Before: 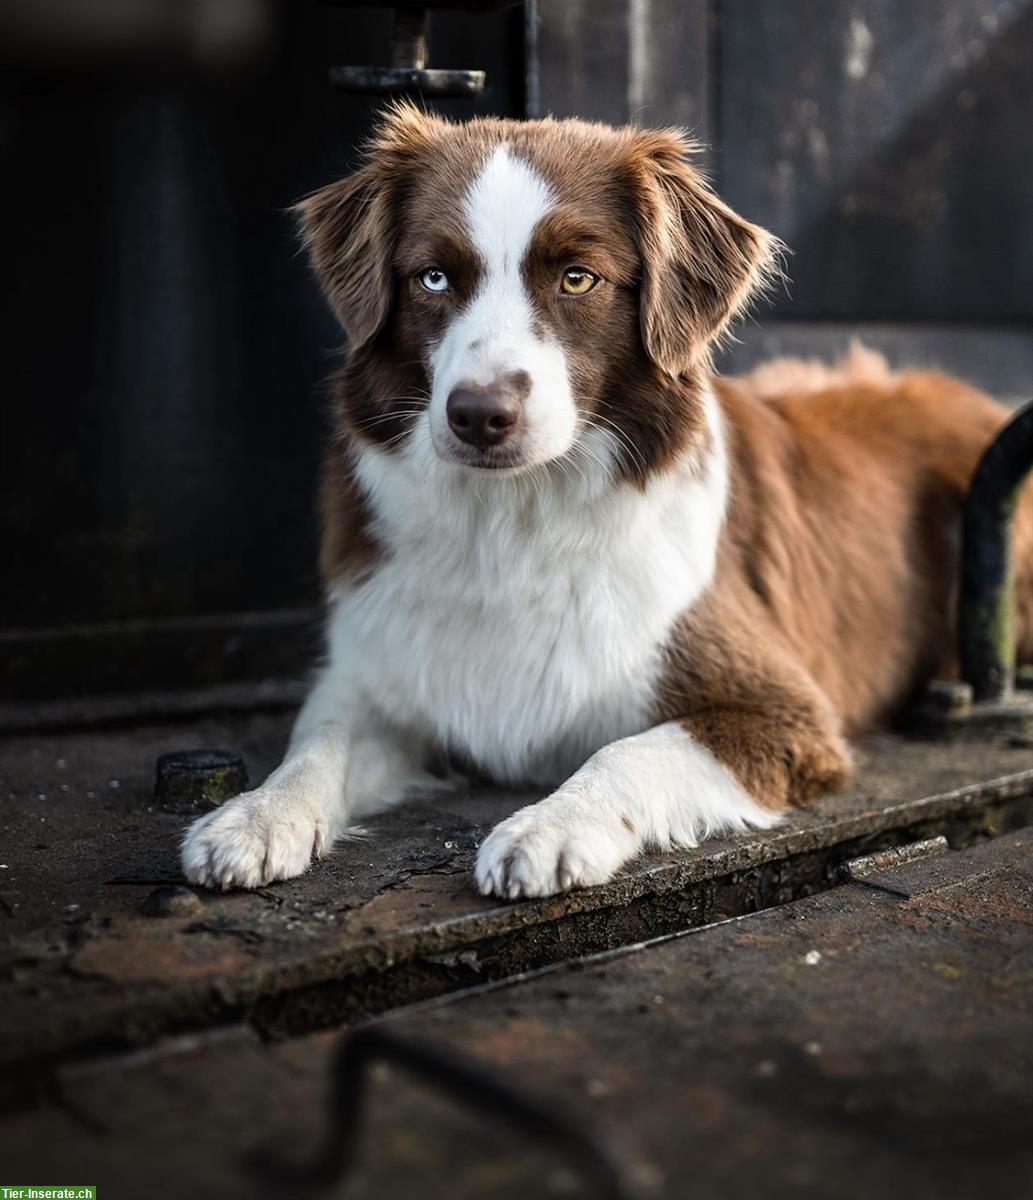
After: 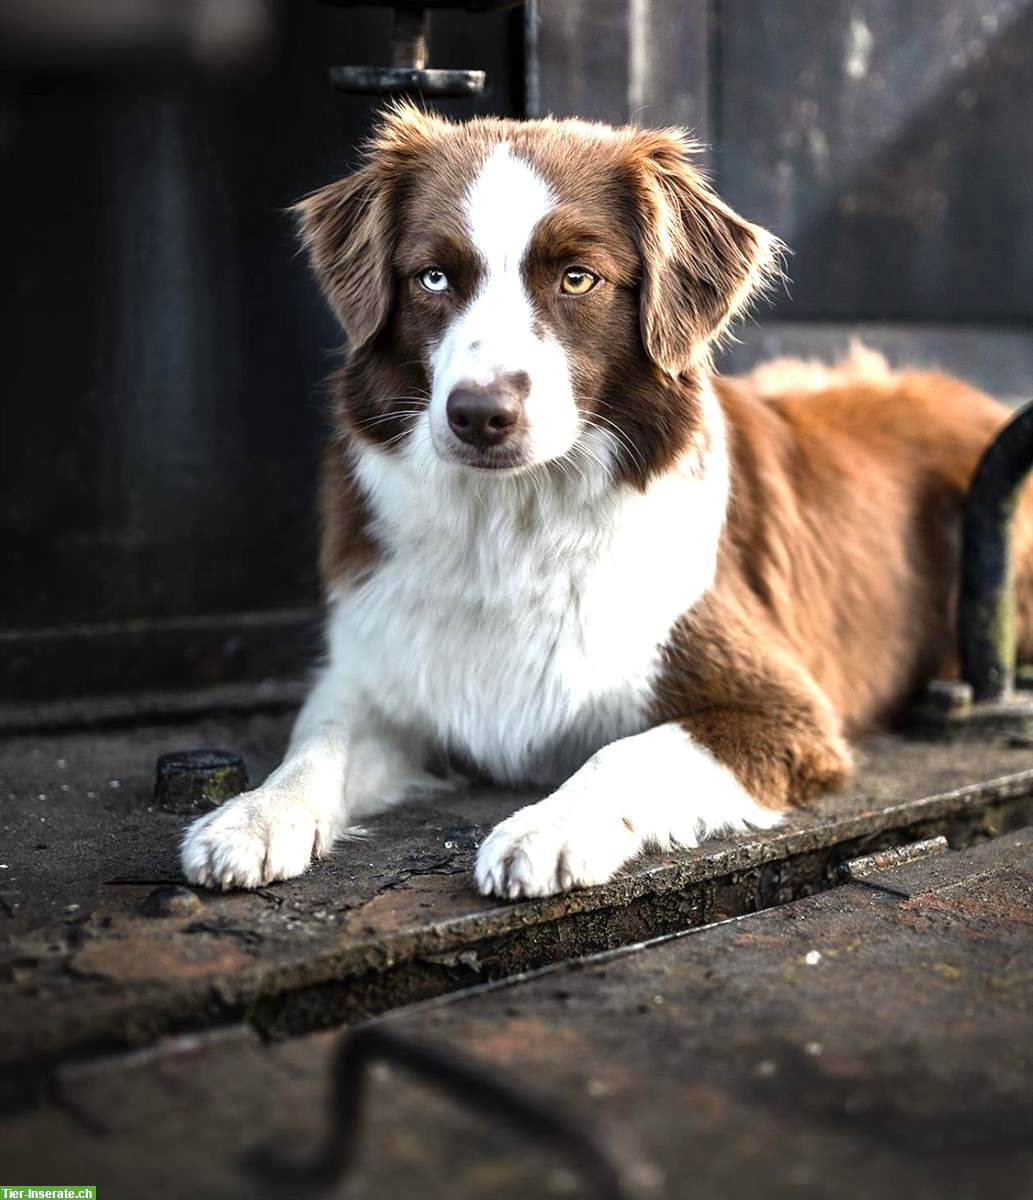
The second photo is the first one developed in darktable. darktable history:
exposure: exposure 0.777 EV, compensate exposure bias true, compensate highlight preservation false
shadows and highlights: shadows 30.6, highlights -62.91, soften with gaussian
